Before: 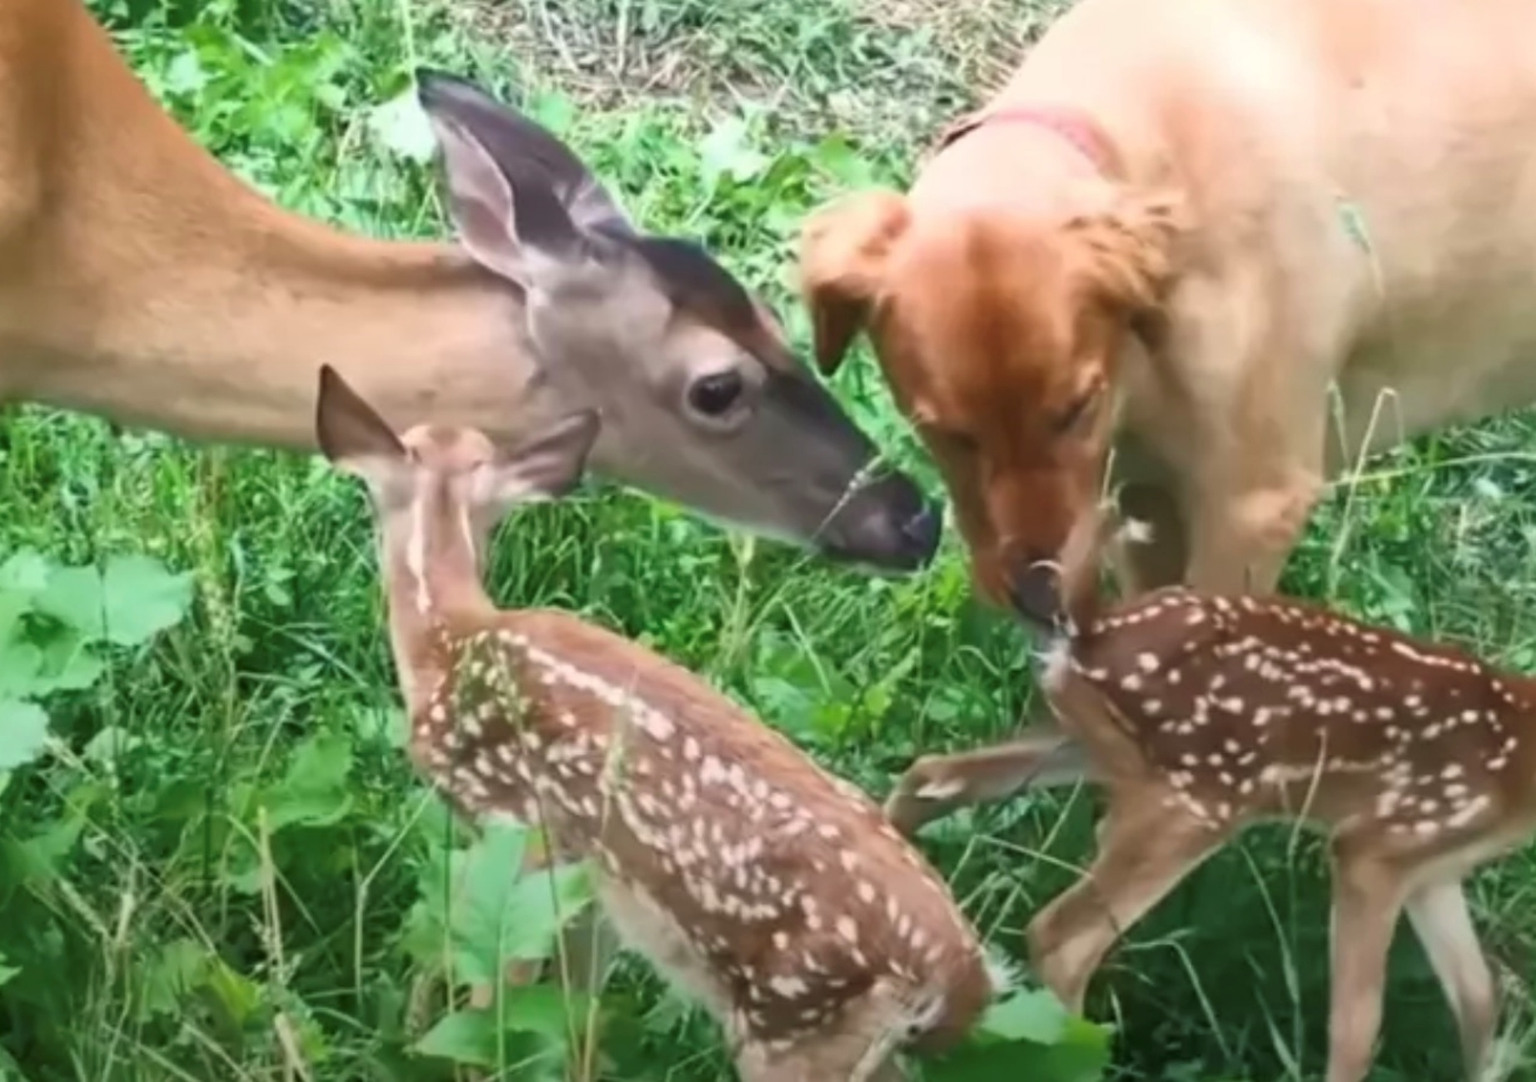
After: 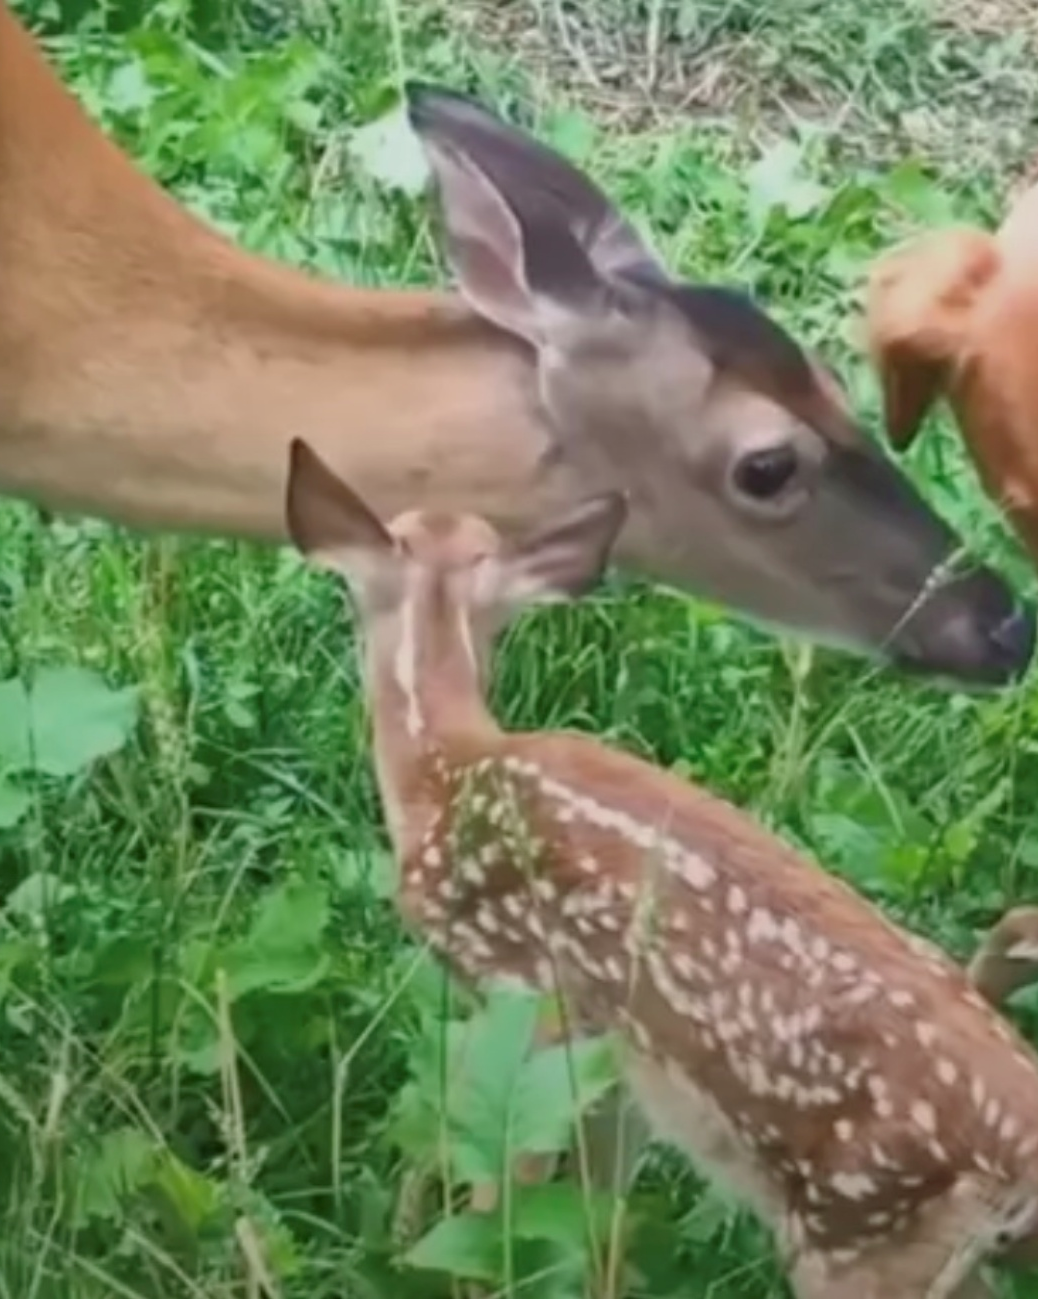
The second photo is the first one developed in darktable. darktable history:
crop: left 5.114%, right 38.589%
tone equalizer: -8 EV 0.25 EV, -7 EV 0.417 EV, -6 EV 0.417 EV, -5 EV 0.25 EV, -3 EV -0.25 EV, -2 EV -0.417 EV, -1 EV -0.417 EV, +0 EV -0.25 EV, edges refinement/feathering 500, mask exposure compensation -1.57 EV, preserve details guided filter
